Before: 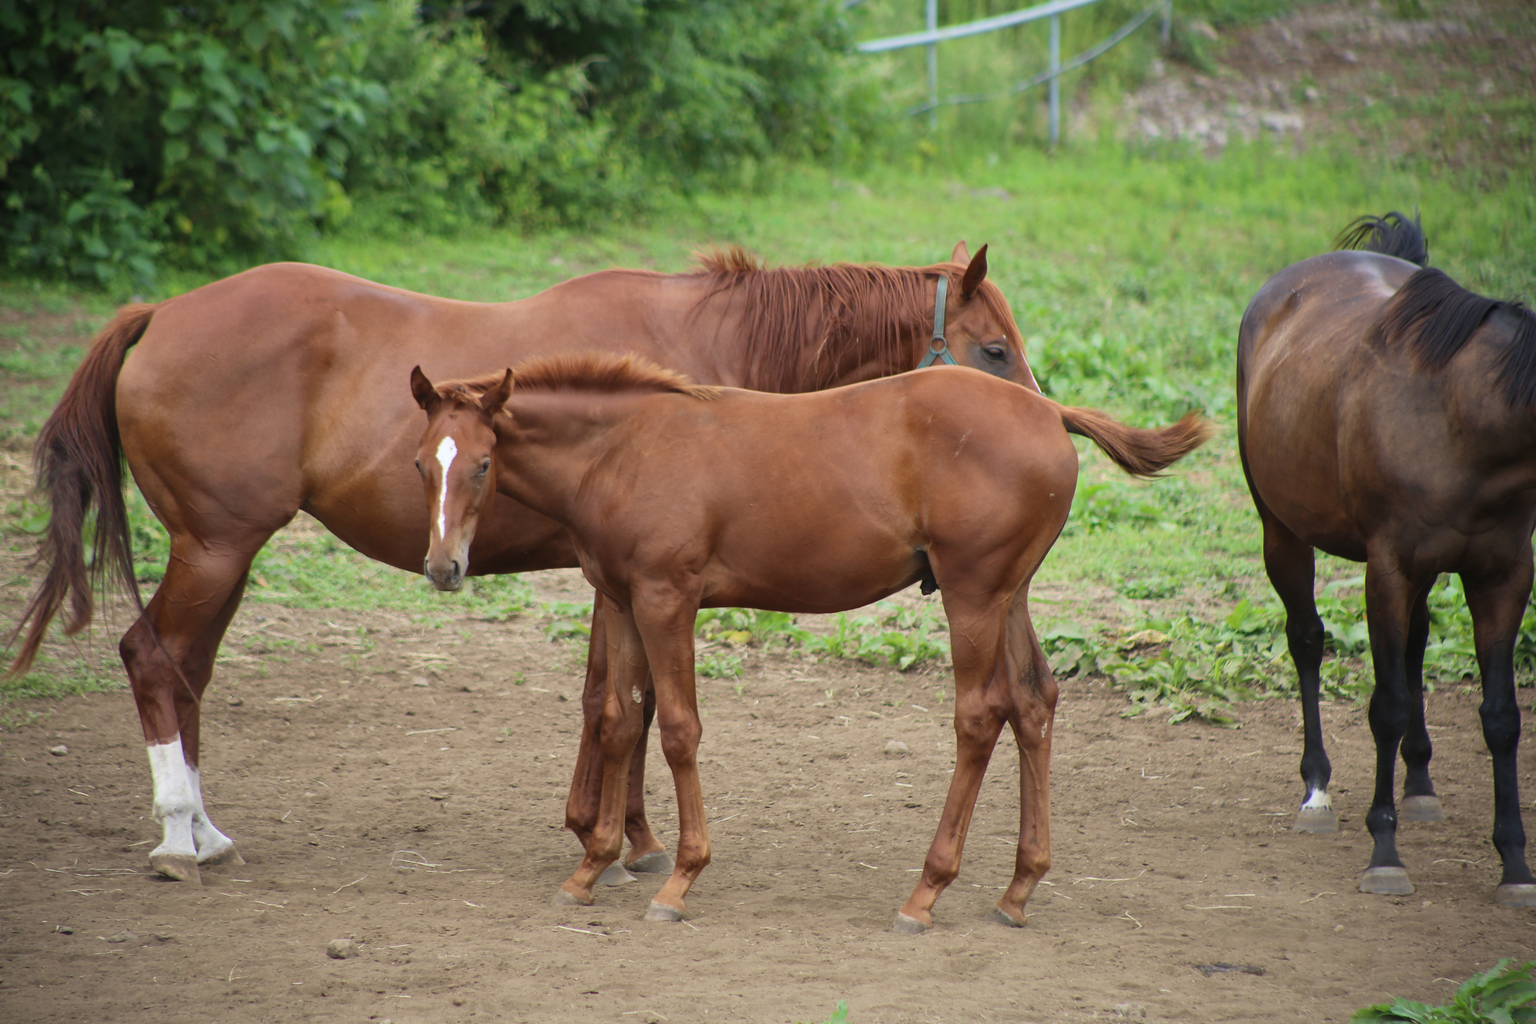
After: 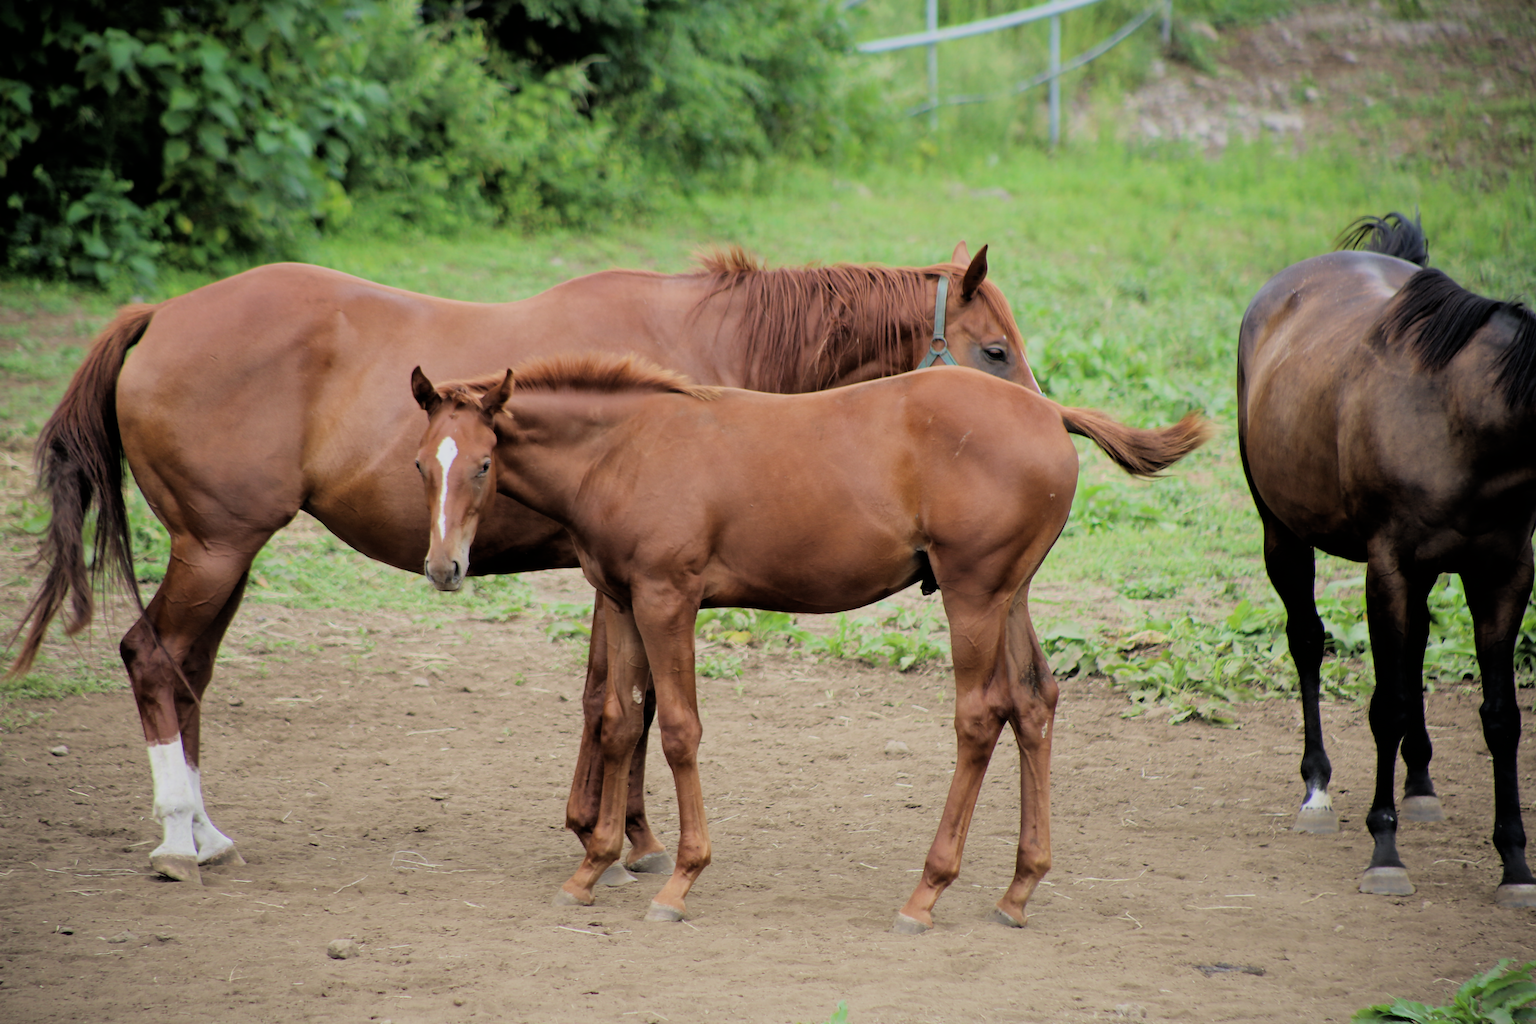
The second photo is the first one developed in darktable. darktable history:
filmic rgb: black relative exposure -4.55 EV, white relative exposure 4.78 EV, hardness 2.36, latitude 35.71%, contrast 1.043, highlights saturation mix 1.11%, shadows ↔ highlights balance 1.3%
tone equalizer: -8 EV -0.456 EV, -7 EV -0.363 EV, -6 EV -0.302 EV, -5 EV -0.236 EV, -3 EV 0.203 EV, -2 EV 0.309 EV, -1 EV 0.375 EV, +0 EV 0.419 EV
